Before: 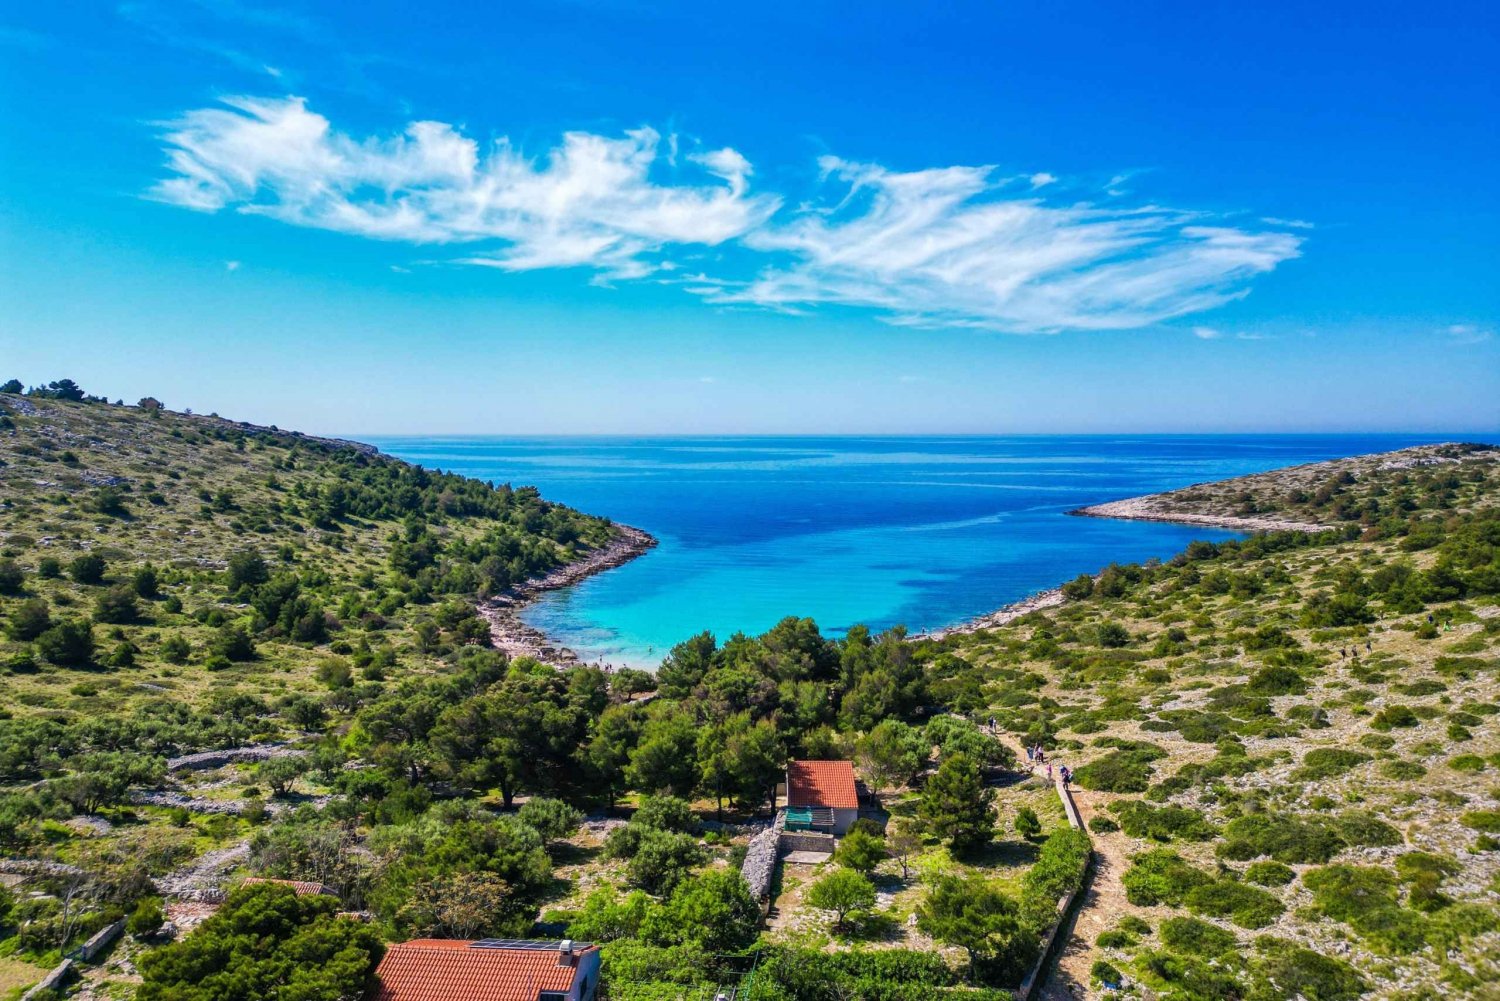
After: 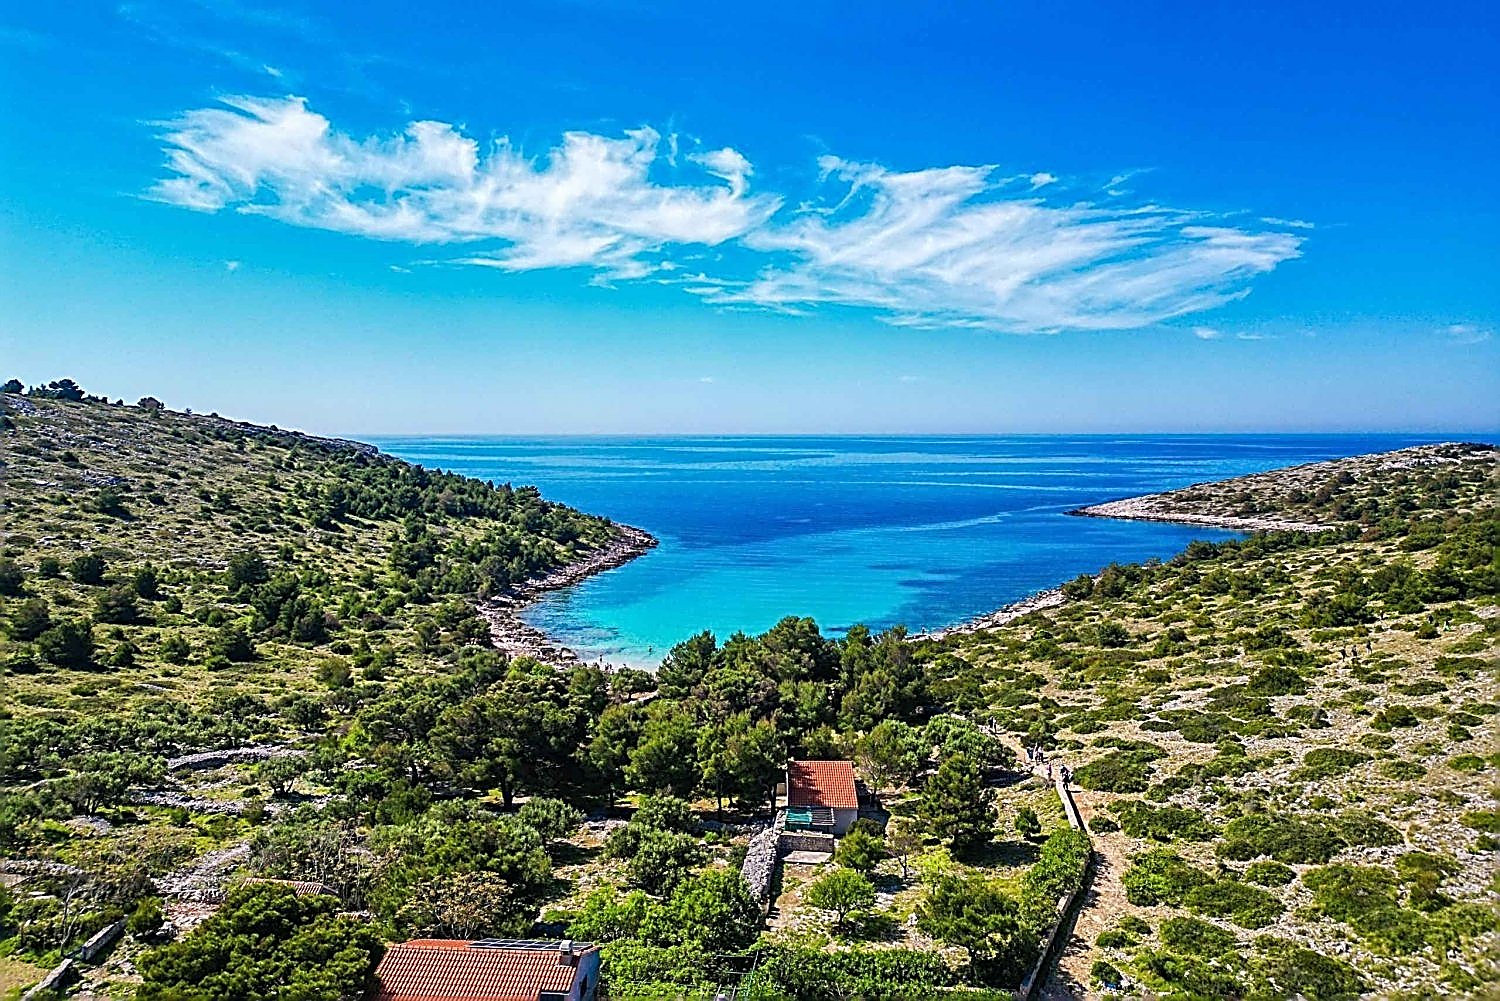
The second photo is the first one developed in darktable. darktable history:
sharpen: amount 1.983
